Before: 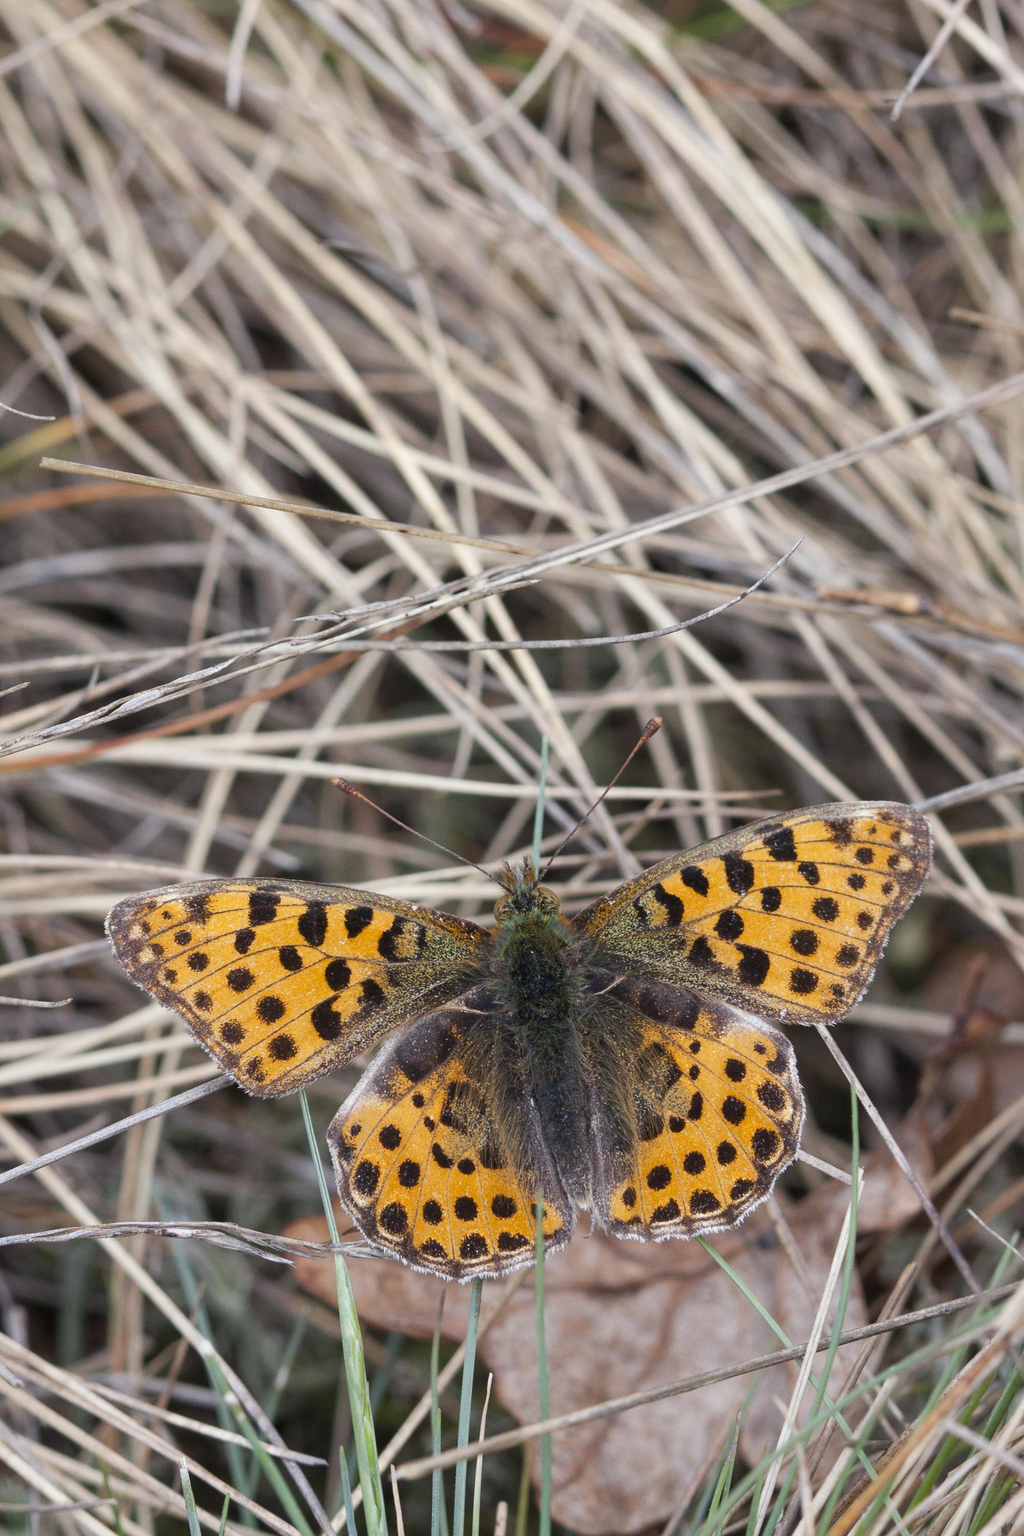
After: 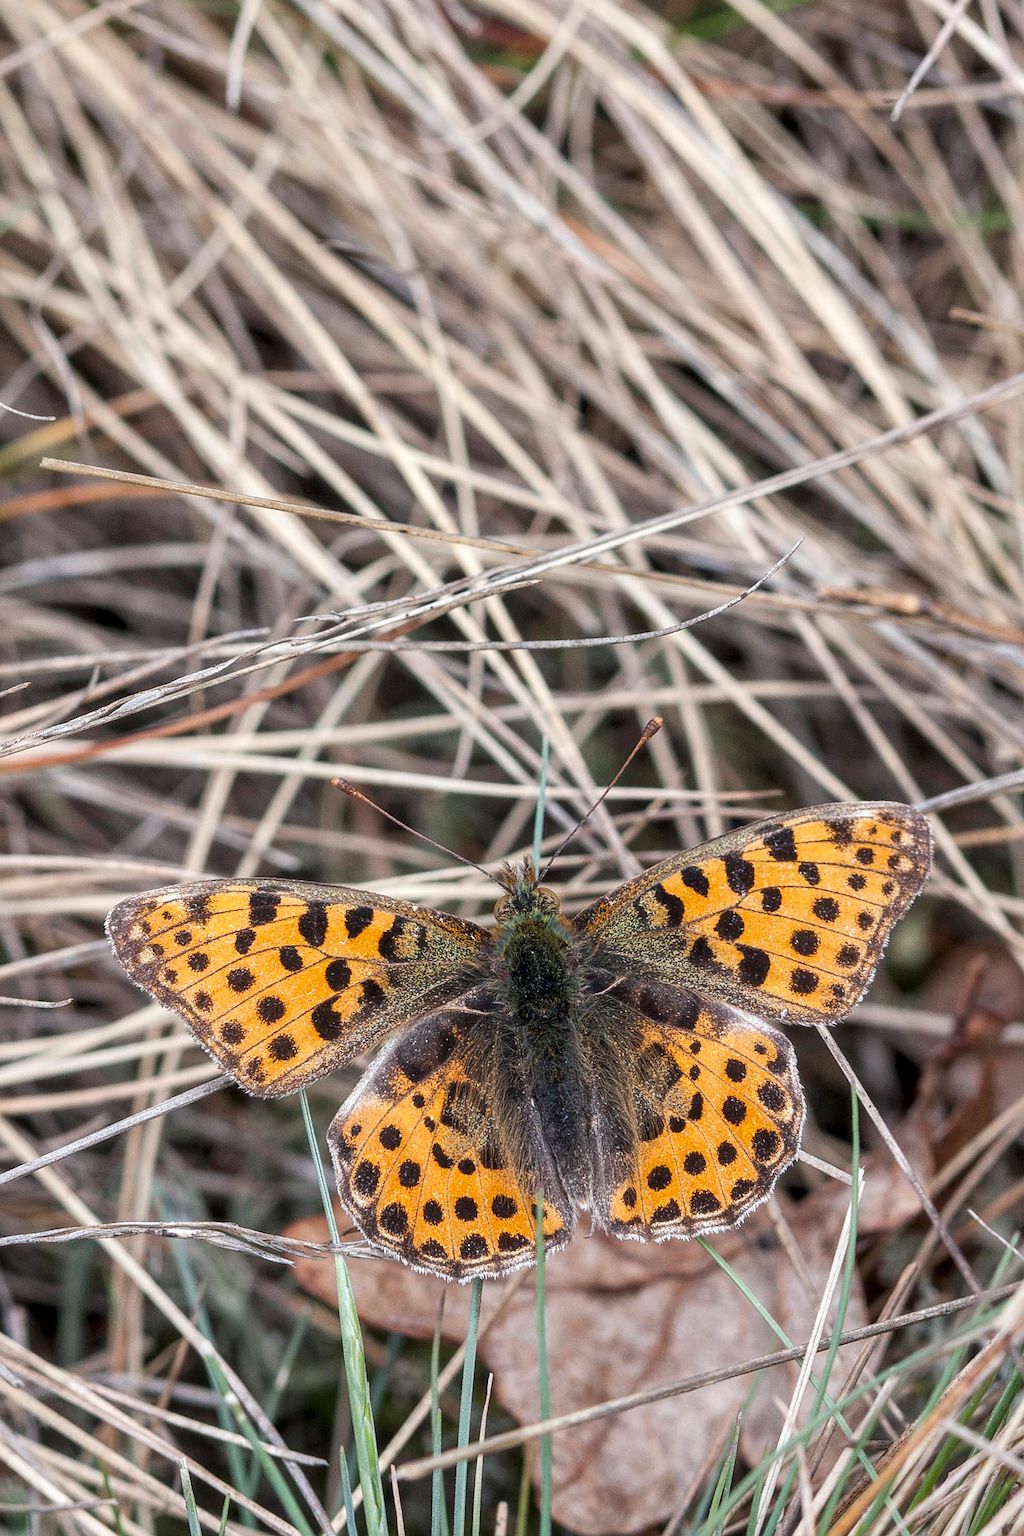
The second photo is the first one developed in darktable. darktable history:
sharpen: on, module defaults
local contrast: highlights 61%, detail 143%, midtone range 0.425
haze removal: strength -0.096, compatibility mode true, adaptive false
